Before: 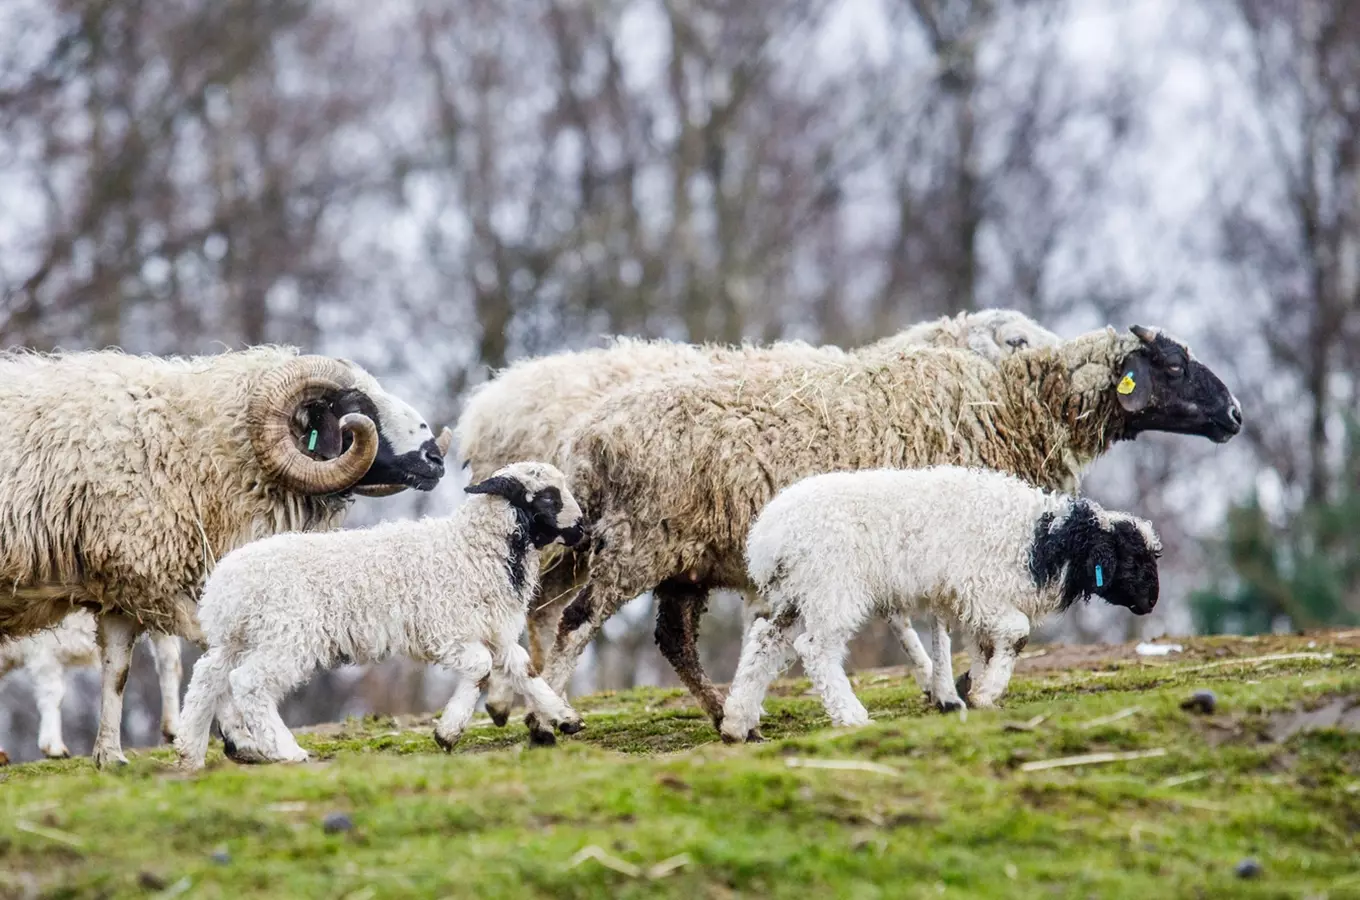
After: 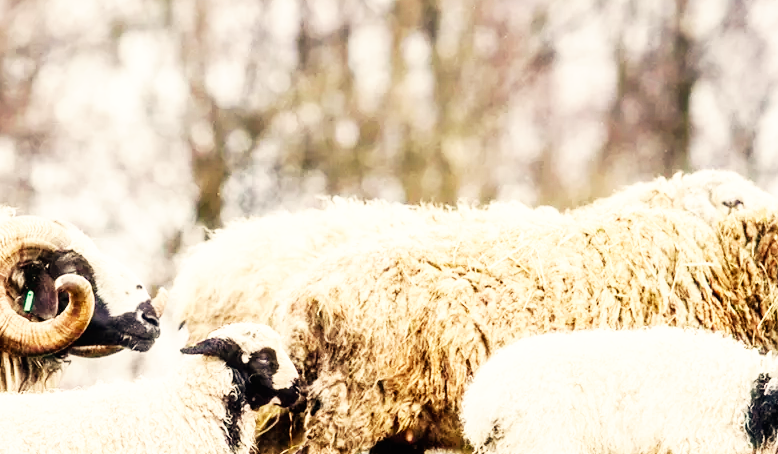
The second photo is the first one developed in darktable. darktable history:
crop: left 20.932%, top 15.471%, right 21.848%, bottom 34.081%
base curve: curves: ch0 [(0, 0) (0.007, 0.004) (0.027, 0.03) (0.046, 0.07) (0.207, 0.54) (0.442, 0.872) (0.673, 0.972) (1, 1)], preserve colors none
white balance: red 1.138, green 0.996, blue 0.812
